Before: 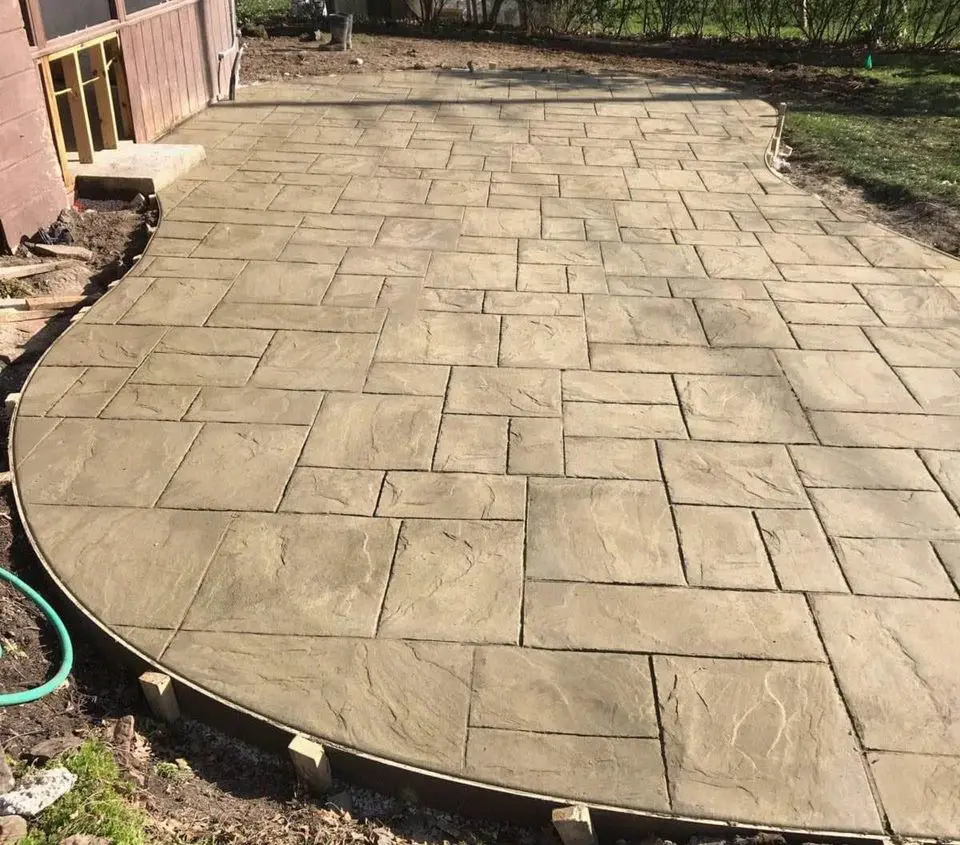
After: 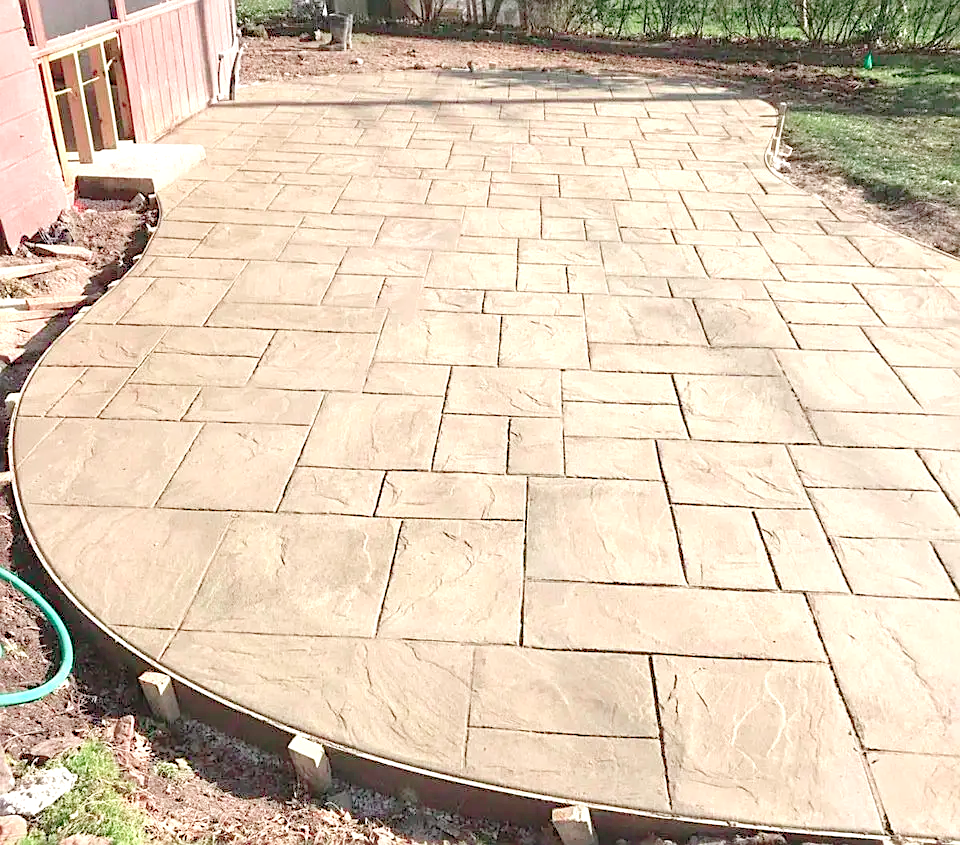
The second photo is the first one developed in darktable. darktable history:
sharpen: on, module defaults
color contrast: blue-yellow contrast 0.62
levels: levels [0.008, 0.318, 0.836]
